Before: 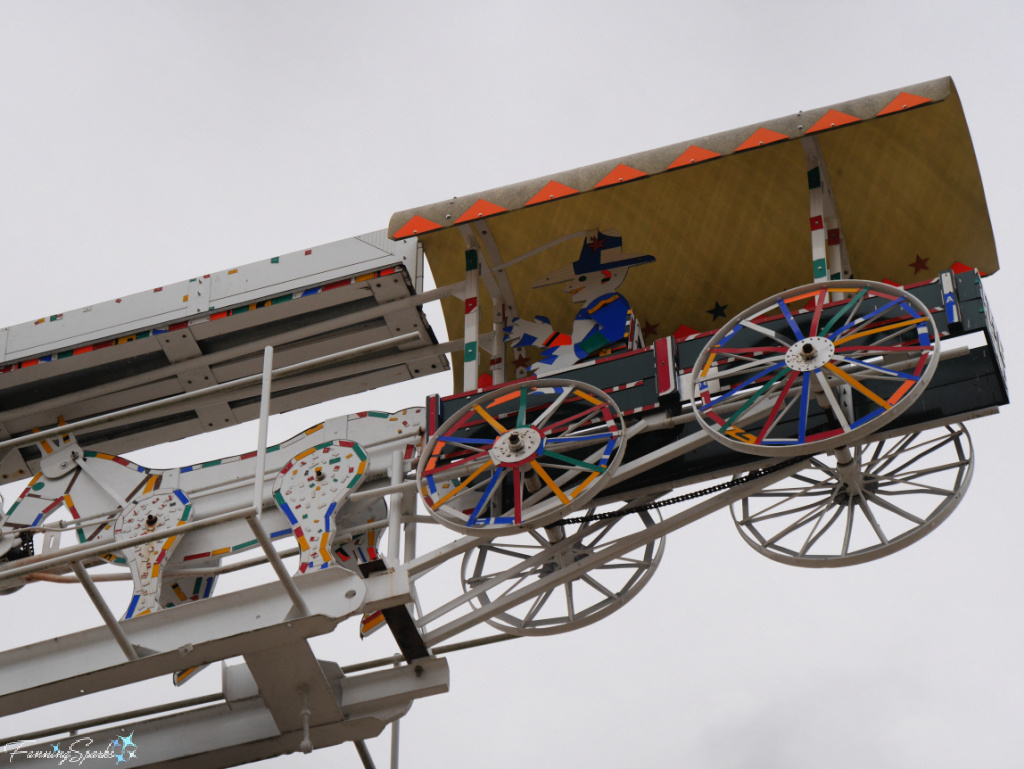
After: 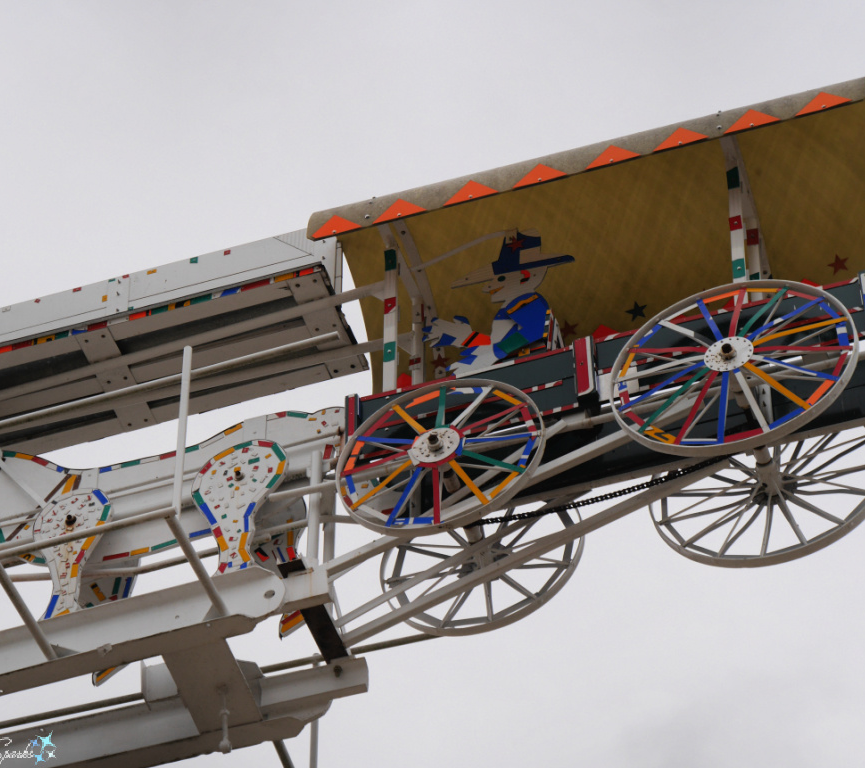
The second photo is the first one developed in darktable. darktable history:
crop: left 7.997%, right 7.468%
